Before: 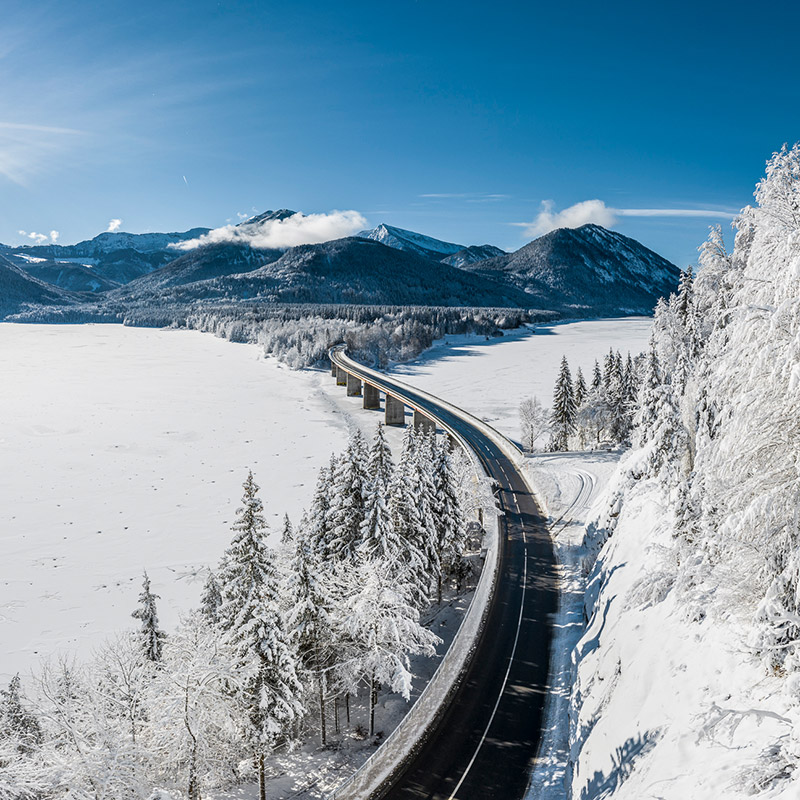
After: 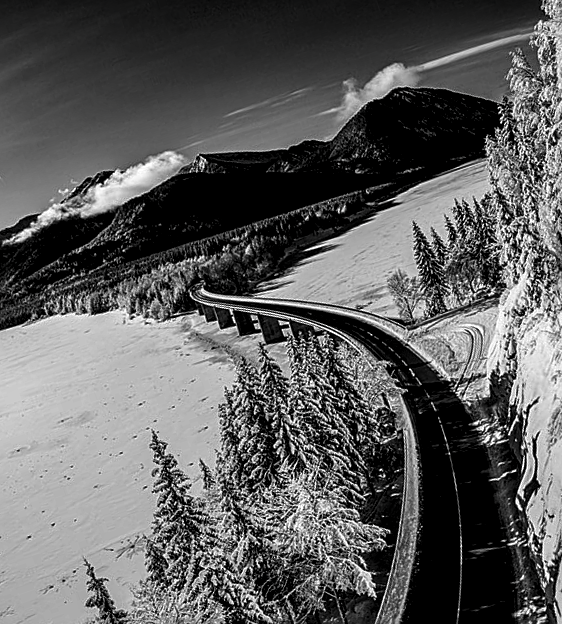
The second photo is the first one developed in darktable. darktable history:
contrast brightness saturation: contrast -0.038, brightness -0.594, saturation -0.998
color balance rgb: perceptual saturation grading › global saturation 20%, perceptual saturation grading › highlights -24.974%, perceptual saturation grading › shadows 24.021%, saturation formula JzAzBz (2021)
sharpen: radius 2.166, amount 0.387, threshold 0.112
crop and rotate: angle 18.58°, left 6.988%, right 3.918%, bottom 1.107%
local contrast: highlights 60%, shadows 63%, detail 160%
